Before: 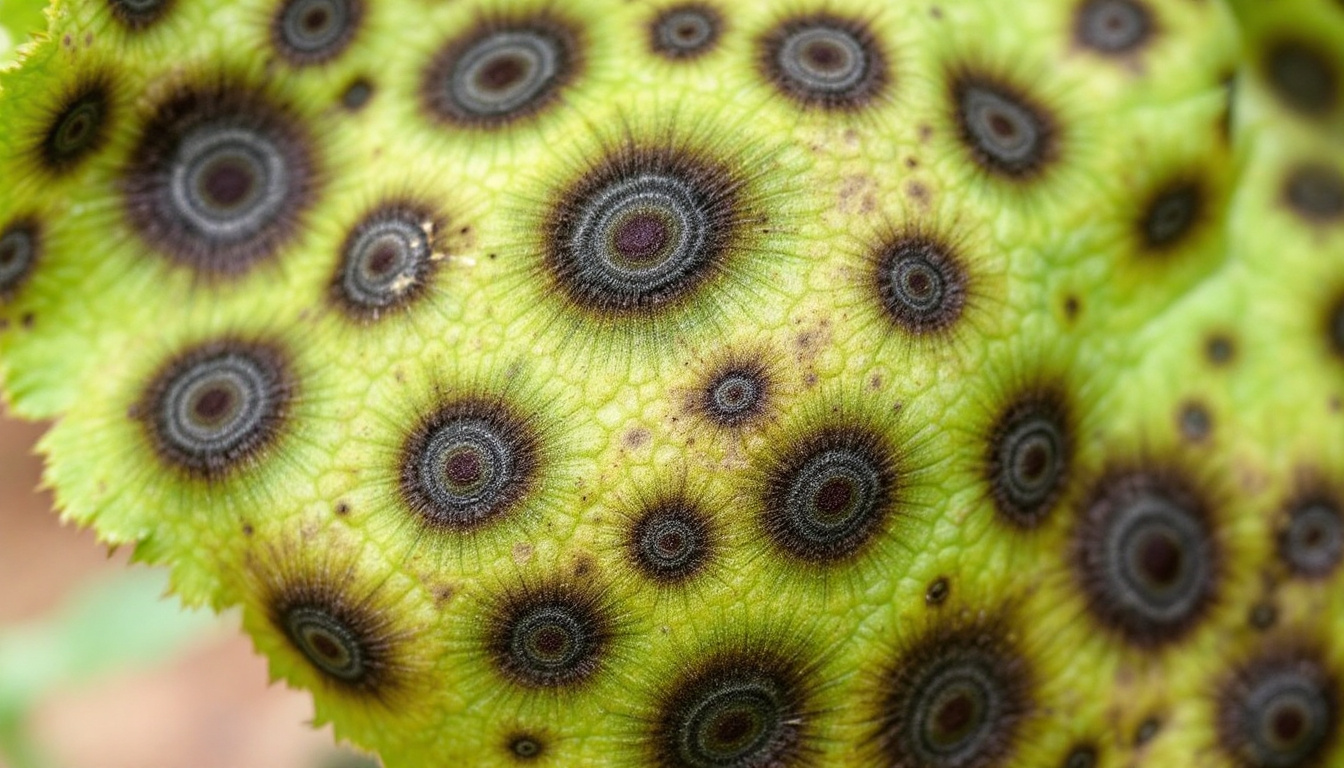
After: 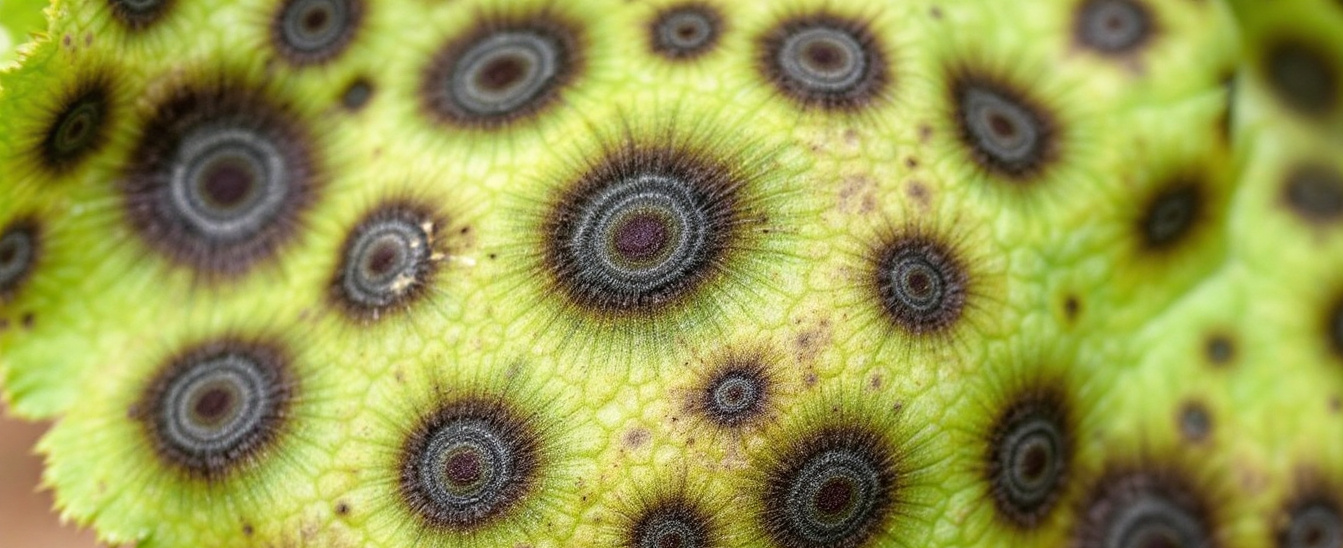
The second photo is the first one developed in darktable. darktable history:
crop: bottom 28.576%
tone equalizer: on, module defaults
